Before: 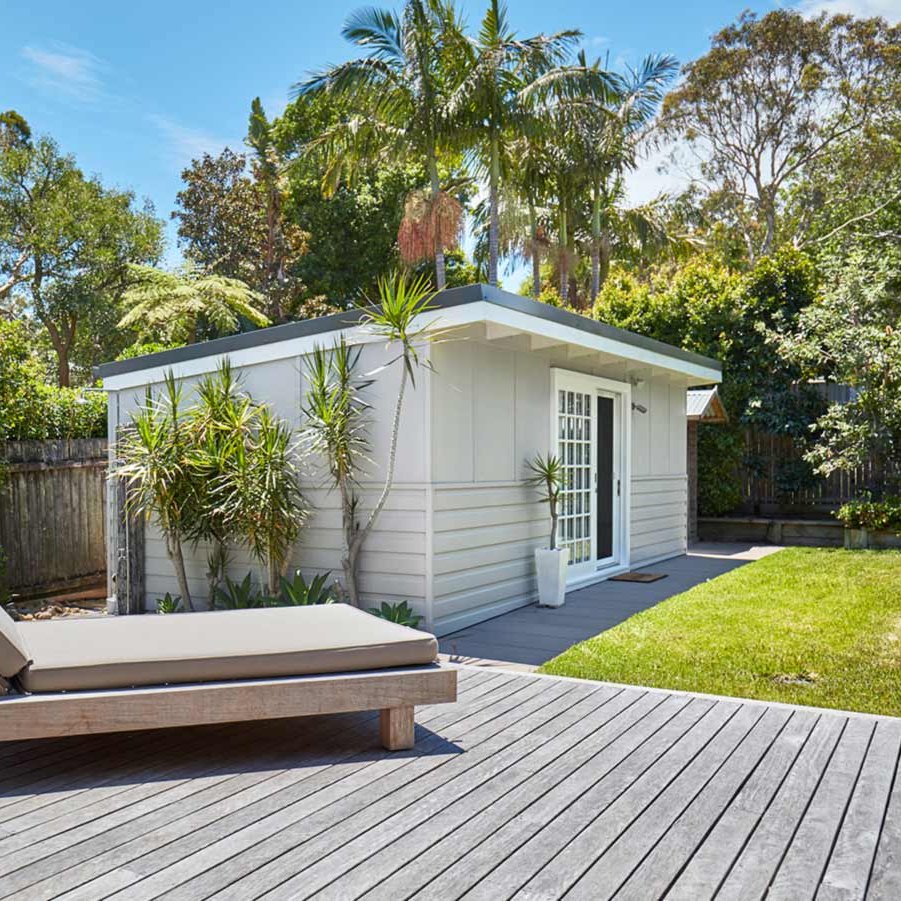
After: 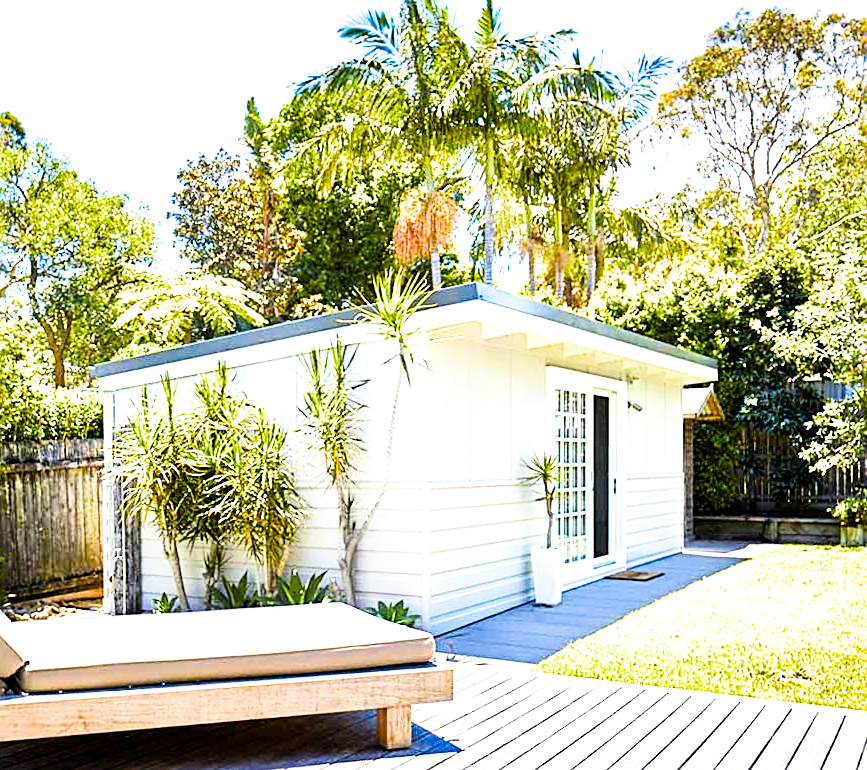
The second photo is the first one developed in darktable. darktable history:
filmic rgb: black relative exposure -7.75 EV, white relative exposure 4.4 EV, threshold 3 EV, target black luminance 0%, hardness 3.76, latitude 50.51%, contrast 1.074, highlights saturation mix 10%, shadows ↔ highlights balance -0.22%, color science v4 (2020), enable highlight reconstruction true
color contrast: green-magenta contrast 0.8, blue-yellow contrast 1.1, unbound 0
crop and rotate: angle 0.2°, left 0.275%, right 3.127%, bottom 14.18%
color balance rgb: linear chroma grading › global chroma 16.62%, perceptual saturation grading › highlights -8.63%, perceptual saturation grading › mid-tones 18.66%, perceptual saturation grading › shadows 28.49%, perceptual brilliance grading › highlights 14.22%, perceptual brilliance grading › shadows -18.96%, global vibrance 27.71%
exposure: black level correction 0, exposure 1.45 EV, compensate exposure bias true, compensate highlight preservation false
sharpen: on, module defaults
tone equalizer: -8 EV -0.417 EV, -7 EV -0.389 EV, -6 EV -0.333 EV, -5 EV -0.222 EV, -3 EV 0.222 EV, -2 EV 0.333 EV, -1 EV 0.389 EV, +0 EV 0.417 EV, edges refinement/feathering 500, mask exposure compensation -1.57 EV, preserve details no
